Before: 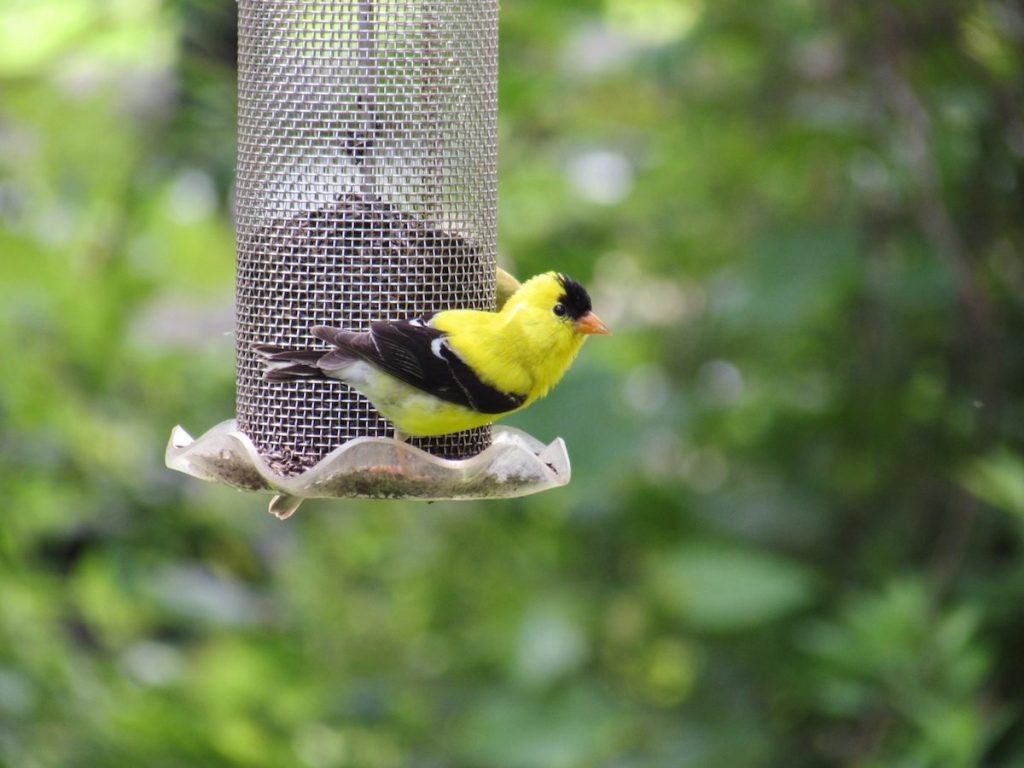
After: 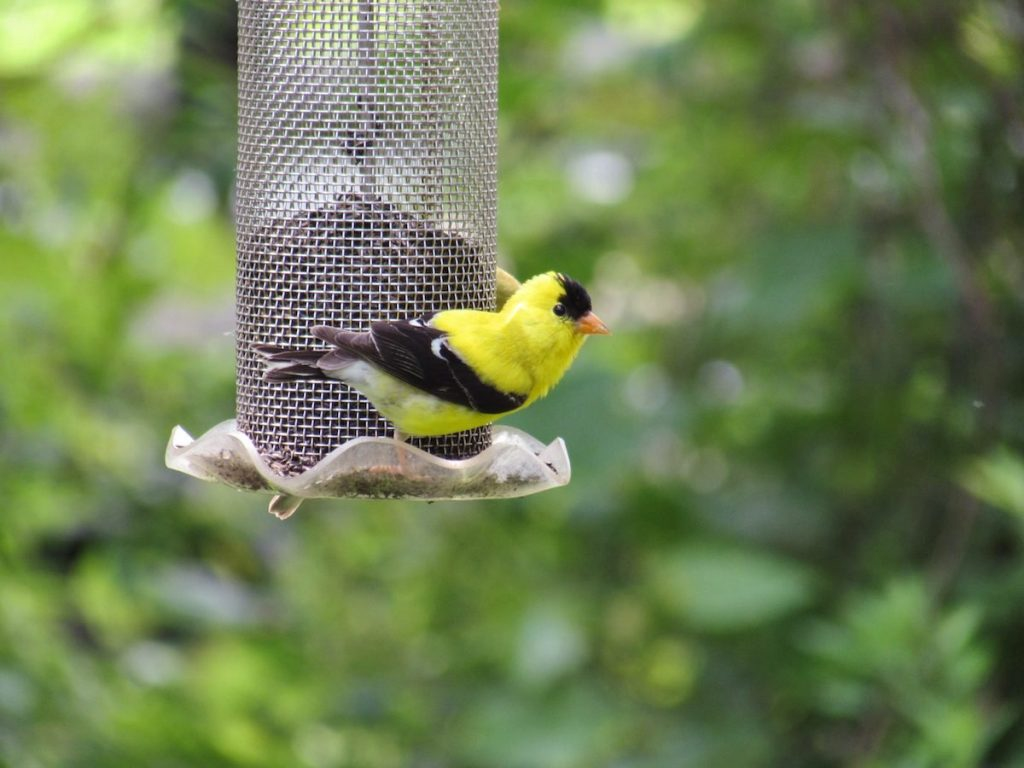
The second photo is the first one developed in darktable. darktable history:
shadows and highlights: low approximation 0.01, soften with gaussian
